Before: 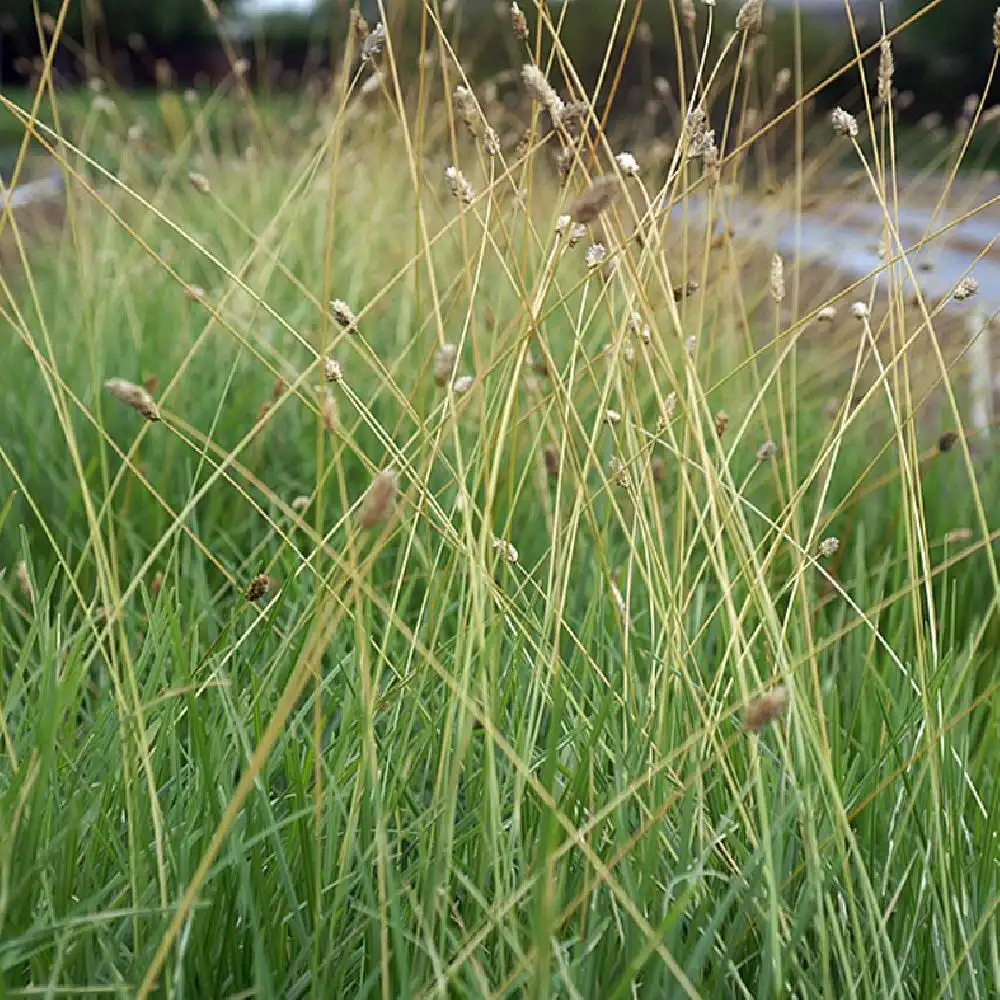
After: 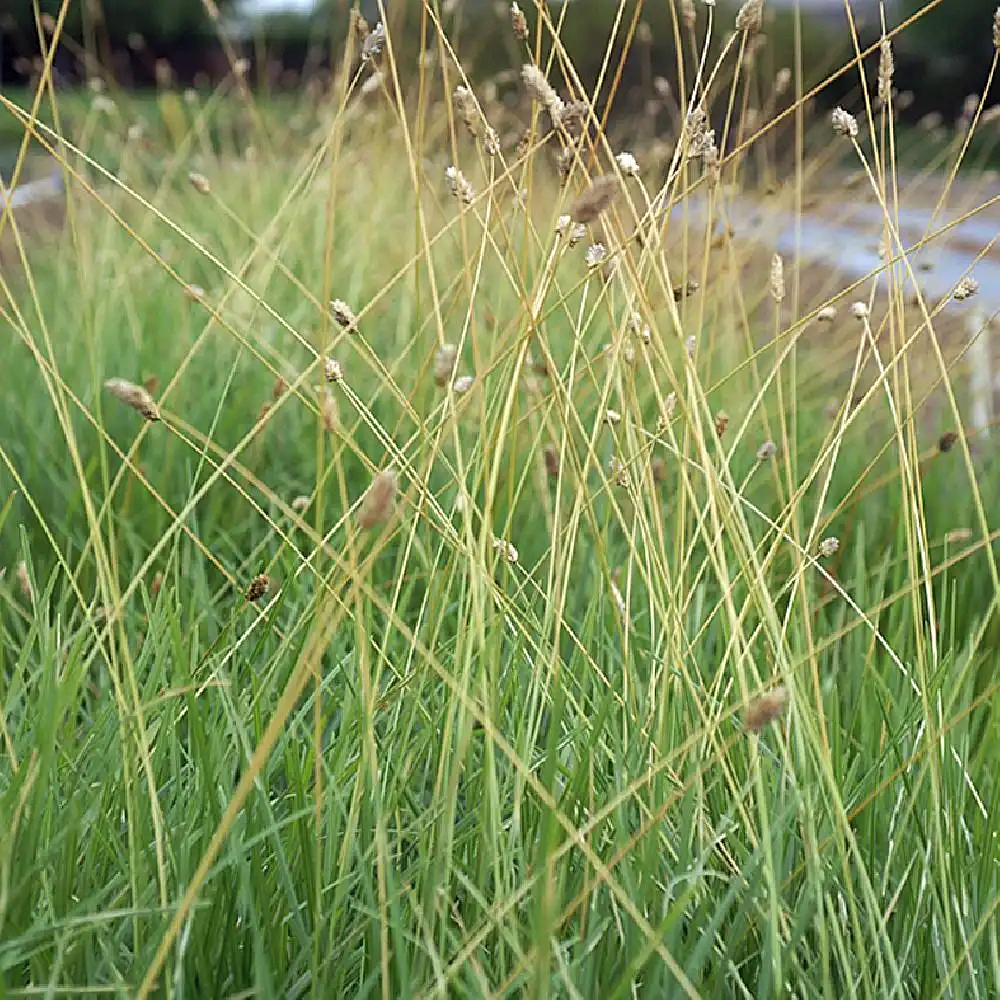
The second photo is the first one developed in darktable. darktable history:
sharpen: amount 0.209
velvia: strength 6.19%
contrast brightness saturation: contrast 0.05, brightness 0.07, saturation 0.01
